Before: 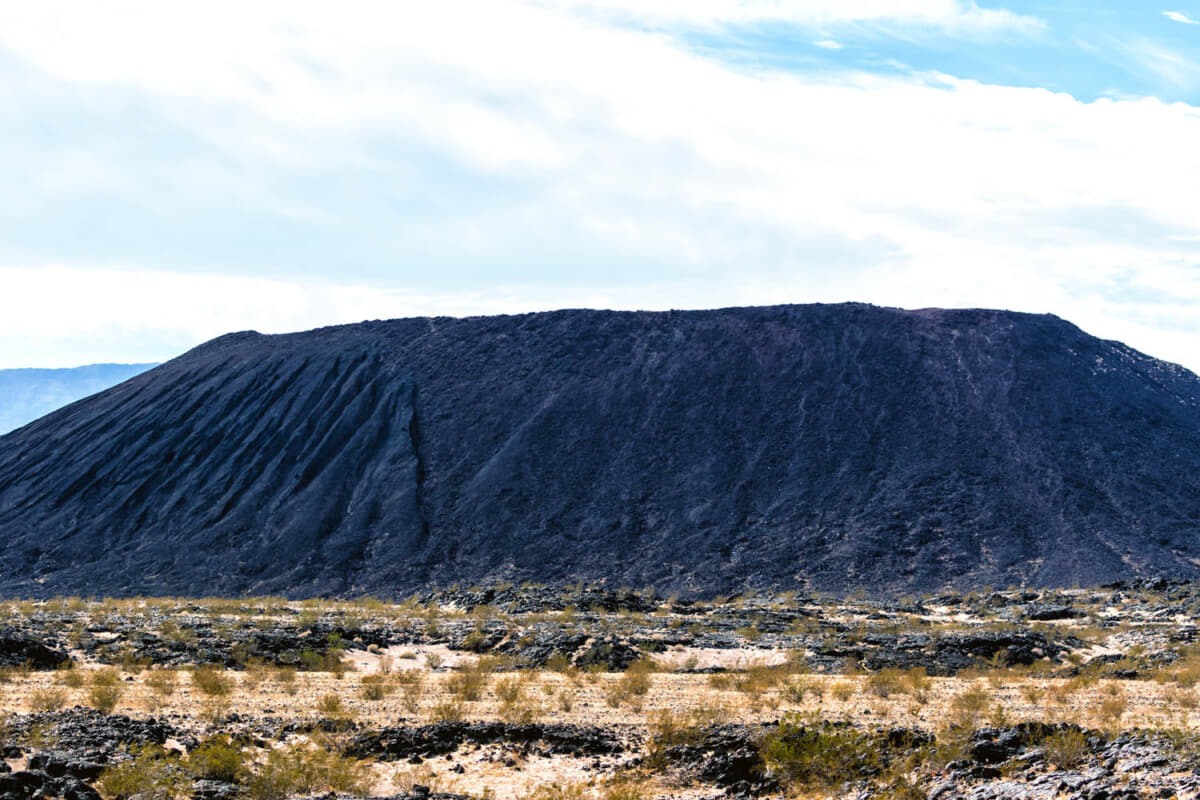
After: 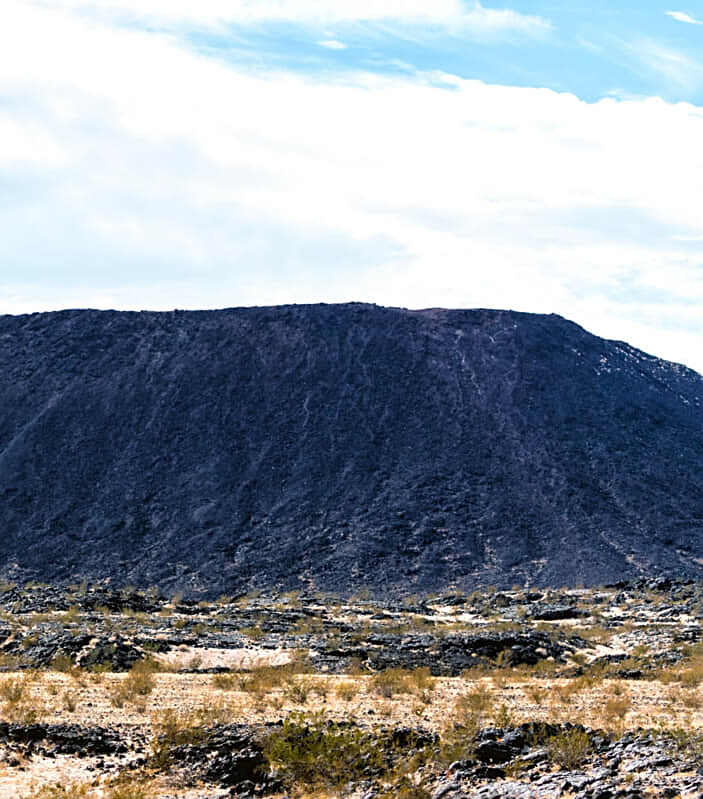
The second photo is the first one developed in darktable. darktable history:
sharpen: on, module defaults
framing: aspect text "constant border", border size 0%, pos h text "1/2", pos v text "1/2"
crop: left 41.402%
